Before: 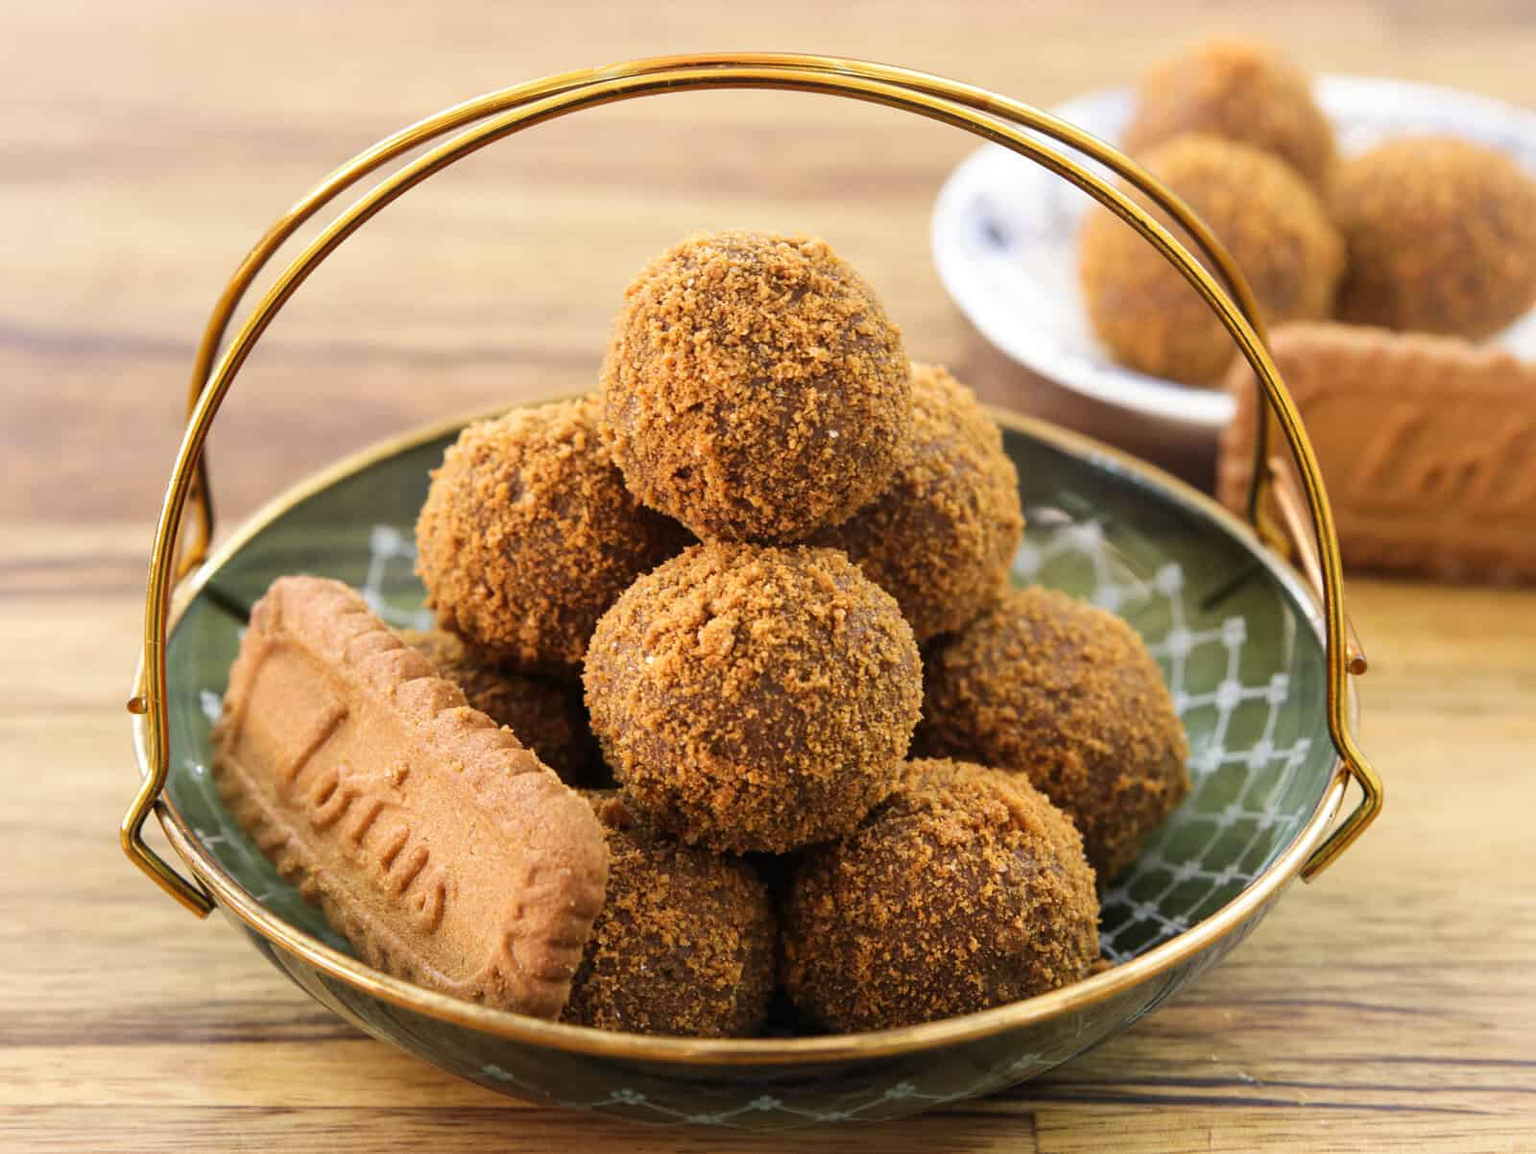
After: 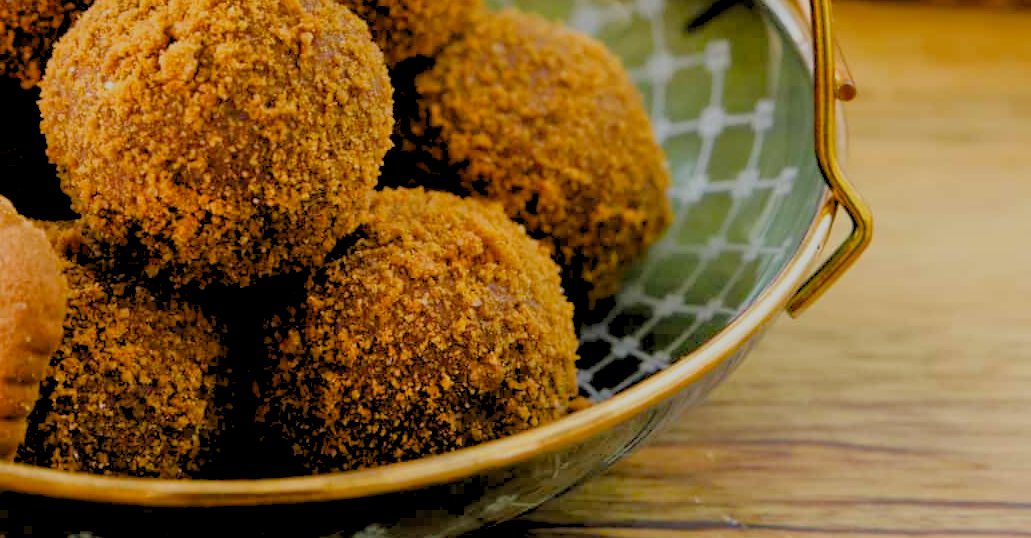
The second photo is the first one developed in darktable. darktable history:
crop and rotate: left 35.509%, top 50.238%, bottom 4.934%
rgb levels: preserve colors sum RGB, levels [[0.038, 0.433, 0.934], [0, 0.5, 1], [0, 0.5, 1]]
color balance rgb: perceptual saturation grading › global saturation 35%, perceptual saturation grading › highlights -30%, perceptual saturation grading › shadows 35%, perceptual brilliance grading › global brilliance 3%, perceptual brilliance grading › highlights -3%, perceptual brilliance grading › shadows 3%
exposure: black level correction -0.002, exposure 1.35 EV, compensate highlight preservation false
tone equalizer: -8 EV -2 EV, -7 EV -2 EV, -6 EV -2 EV, -5 EV -2 EV, -4 EV -2 EV, -3 EV -2 EV, -2 EV -2 EV, -1 EV -1.63 EV, +0 EV -2 EV
